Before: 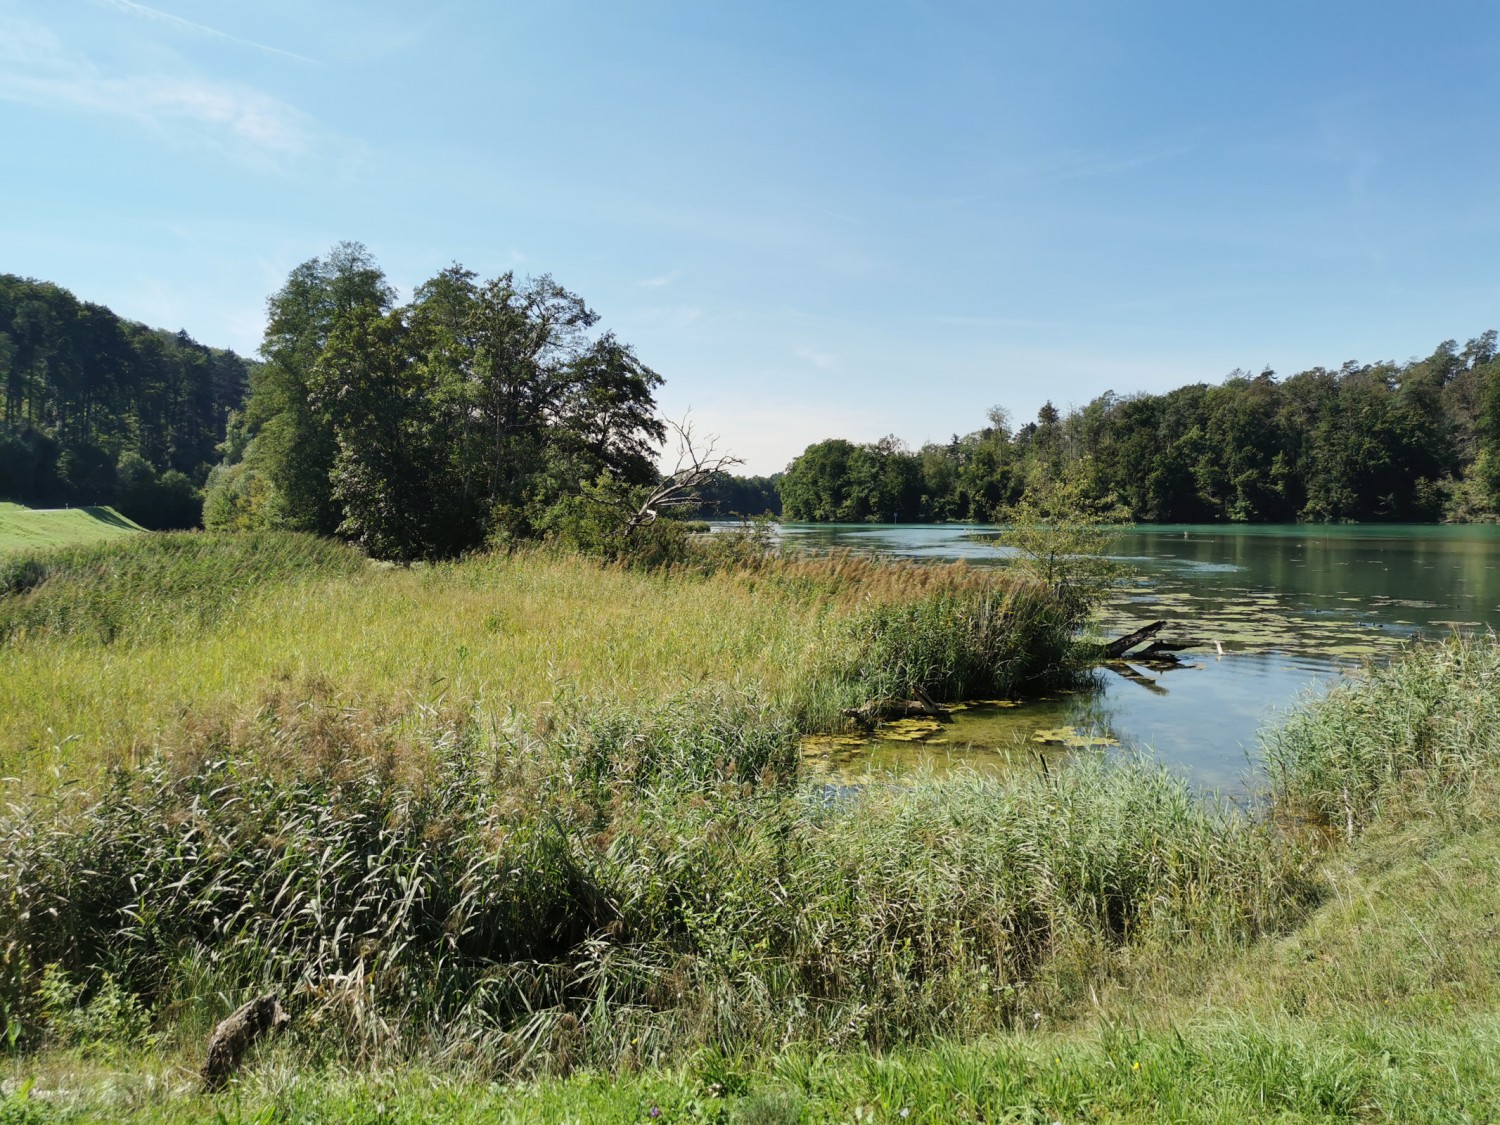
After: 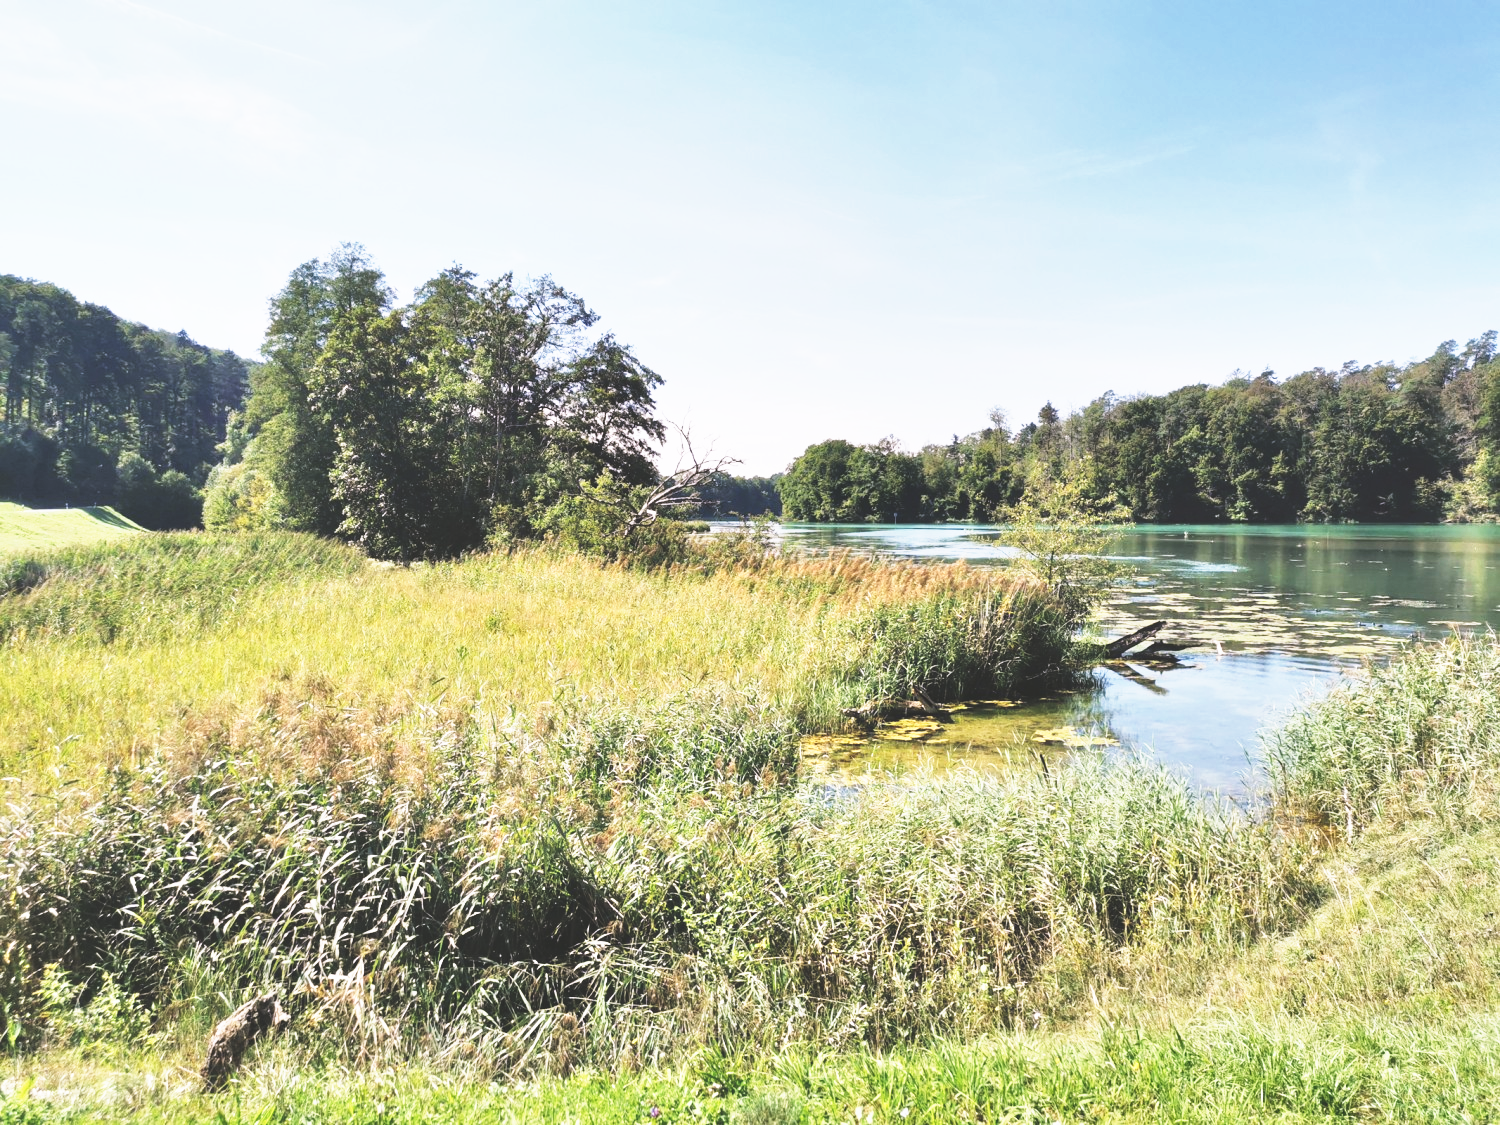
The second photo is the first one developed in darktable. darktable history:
tone equalizer: -8 EV 0.001 EV, -7 EV -0.004 EV, -6 EV 0.009 EV, -5 EV 0.032 EV, -4 EV 0.276 EV, -3 EV 0.644 EV, -2 EV 0.584 EV, -1 EV 0.187 EV, +0 EV 0.024 EV
base curve: curves: ch0 [(0, 0) (0.495, 0.917) (1, 1)], preserve colors none
exposure: black level correction -0.014, exposure -0.193 EV, compensate highlight preservation false
shadows and highlights: shadows -88.03, highlights -35.45, shadows color adjustment 99.15%, highlights color adjustment 0%, soften with gaussian
white balance: red 1.05, blue 1.072
